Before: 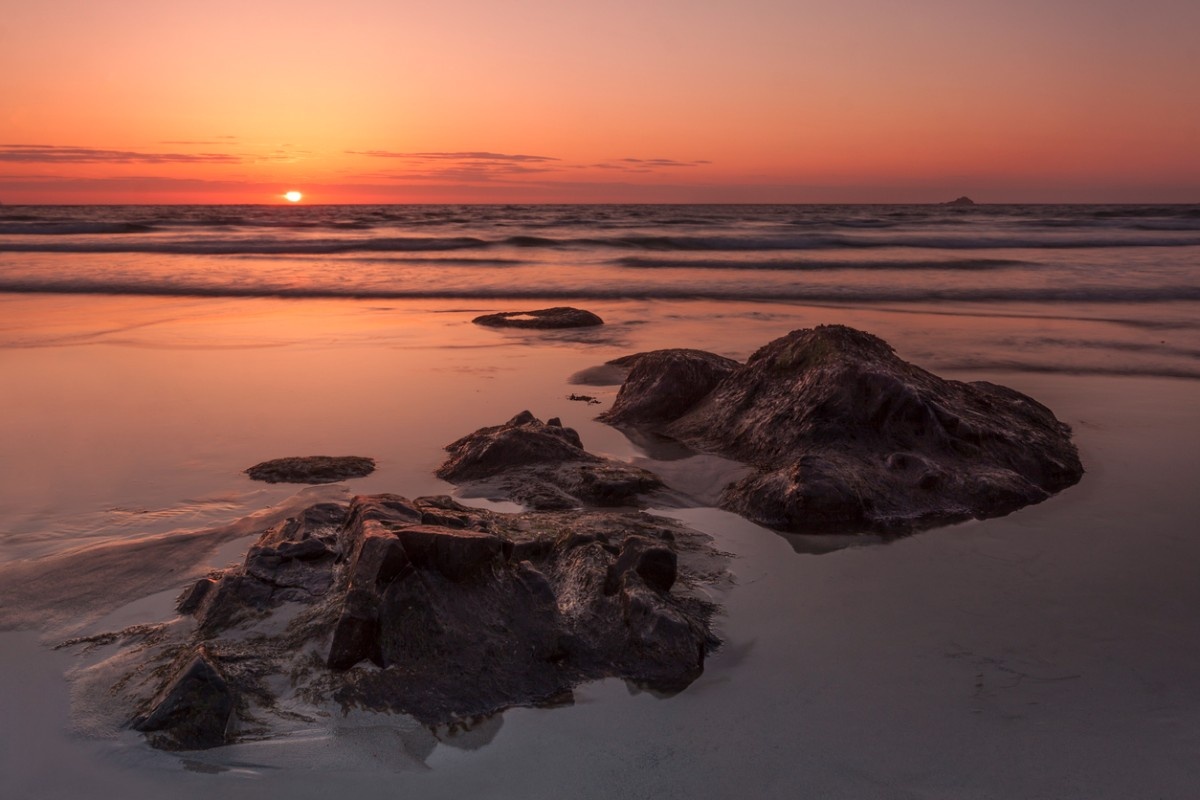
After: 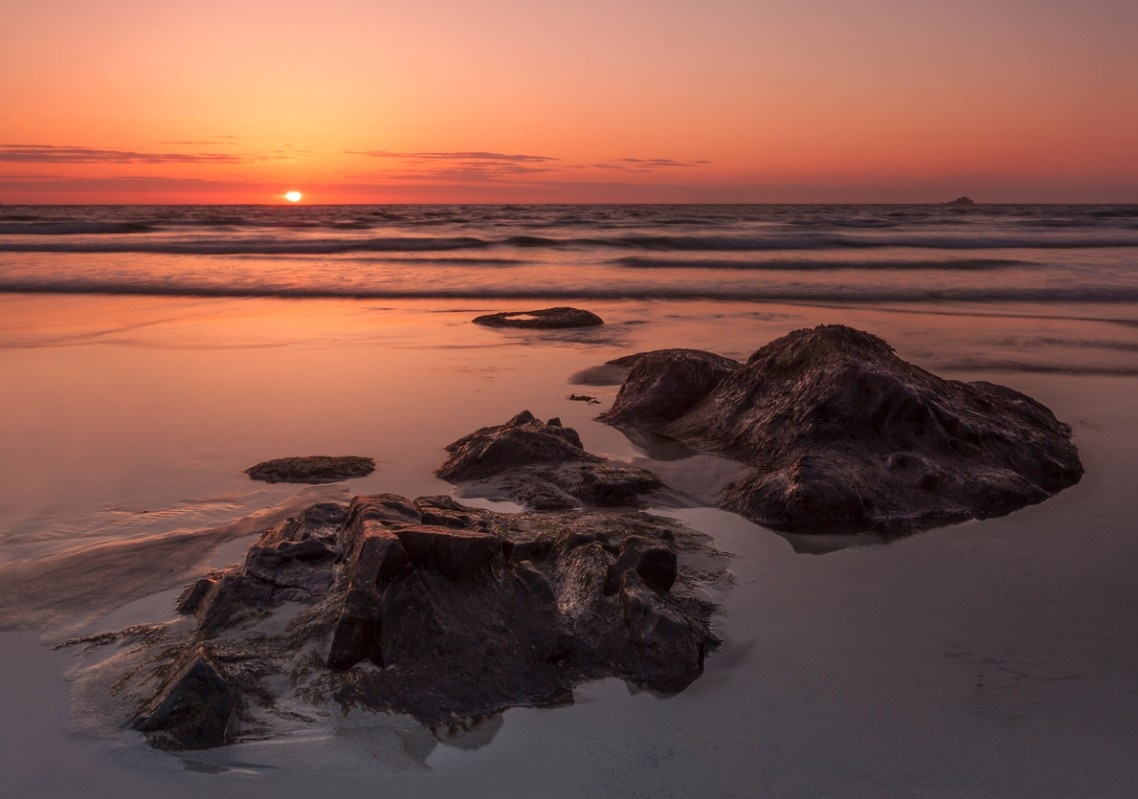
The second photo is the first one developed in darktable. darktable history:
exposure: compensate highlight preservation false
crop and rotate: right 5.167%
